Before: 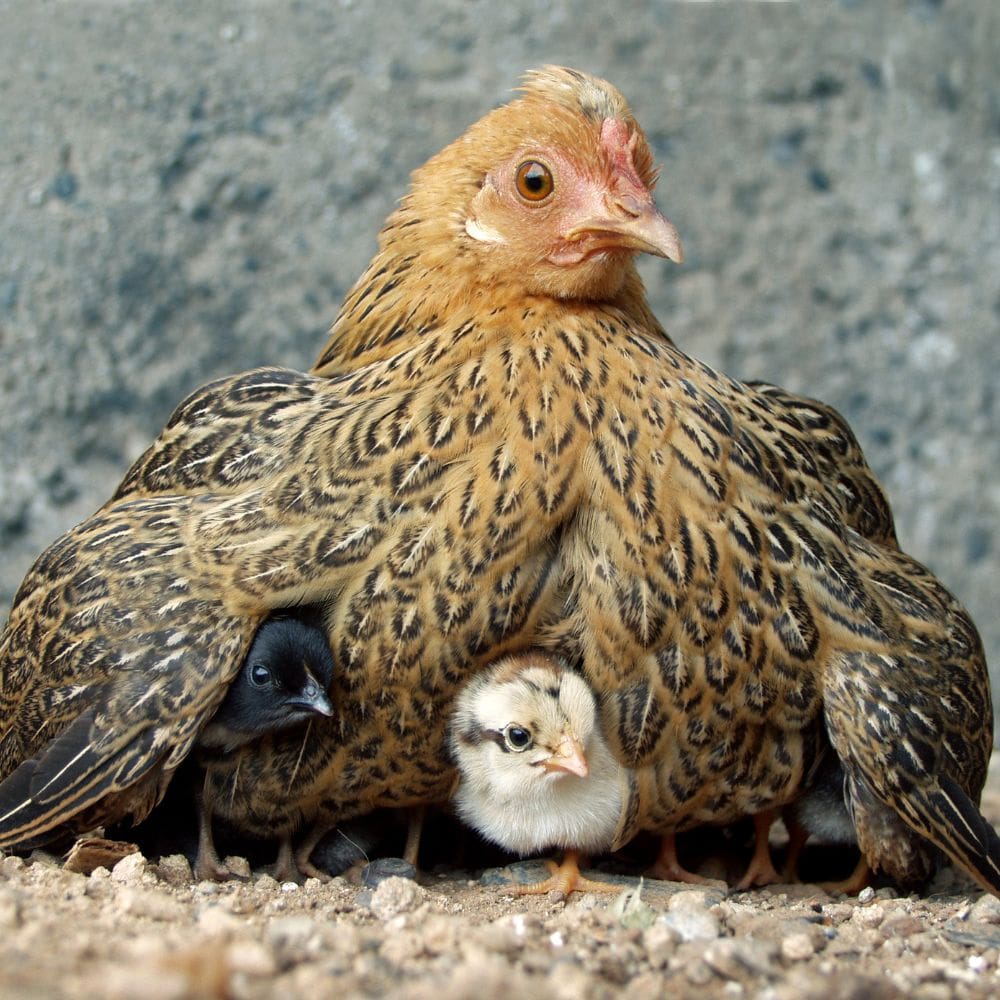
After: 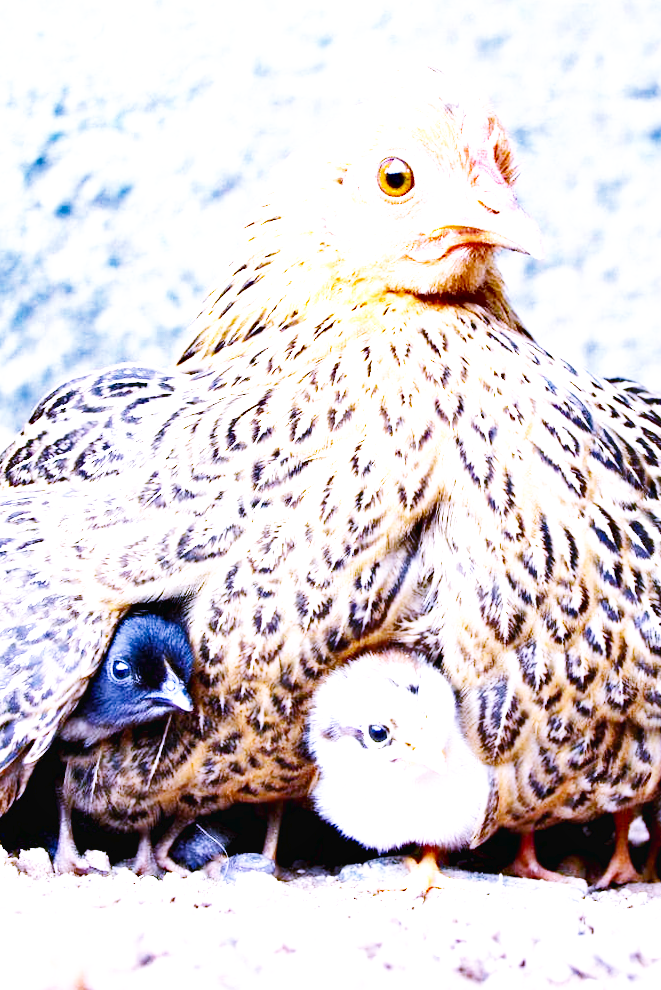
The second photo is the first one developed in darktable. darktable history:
rotate and perspective: rotation 0.192°, lens shift (horizontal) -0.015, crop left 0.005, crop right 0.996, crop top 0.006, crop bottom 0.99
white balance: red 0.98, blue 1.61
crop and rotate: left 13.409%, right 19.924%
base curve: curves: ch0 [(0, 0.003) (0.001, 0.002) (0.006, 0.004) (0.02, 0.022) (0.048, 0.086) (0.094, 0.234) (0.162, 0.431) (0.258, 0.629) (0.385, 0.8) (0.548, 0.918) (0.751, 0.988) (1, 1)], preserve colors none
exposure: black level correction 0.001, exposure 1.719 EV, compensate exposure bias true, compensate highlight preservation false
haze removal: compatibility mode true, adaptive false
shadows and highlights: soften with gaussian
